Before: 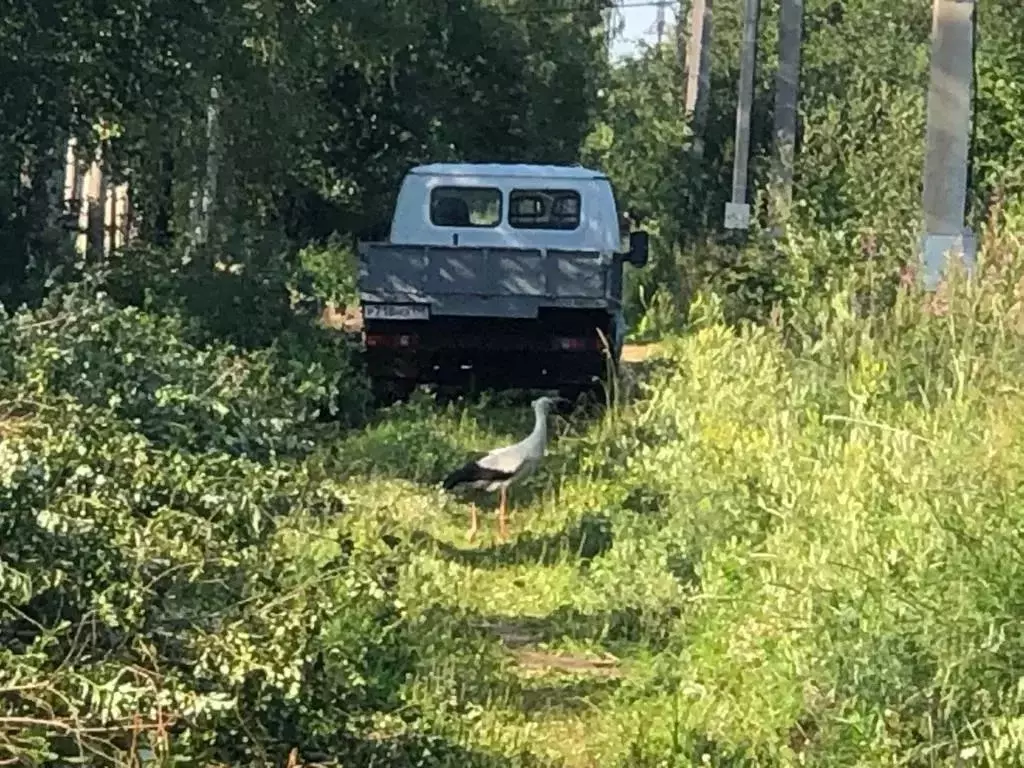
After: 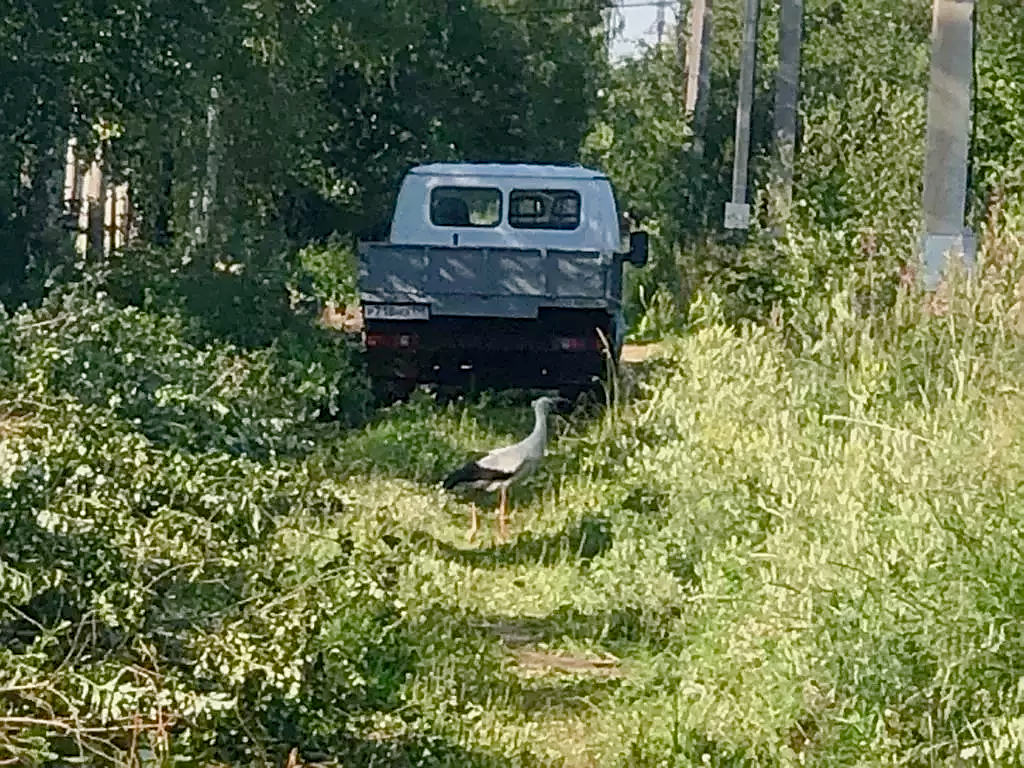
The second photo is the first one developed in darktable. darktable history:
color balance rgb: shadows lift › chroma 1%, shadows lift › hue 113°, highlights gain › chroma 0.2%, highlights gain › hue 333°, perceptual saturation grading › global saturation 20%, perceptual saturation grading › highlights -50%, perceptual saturation grading › shadows 25%, contrast -10%
sharpen: on, module defaults
